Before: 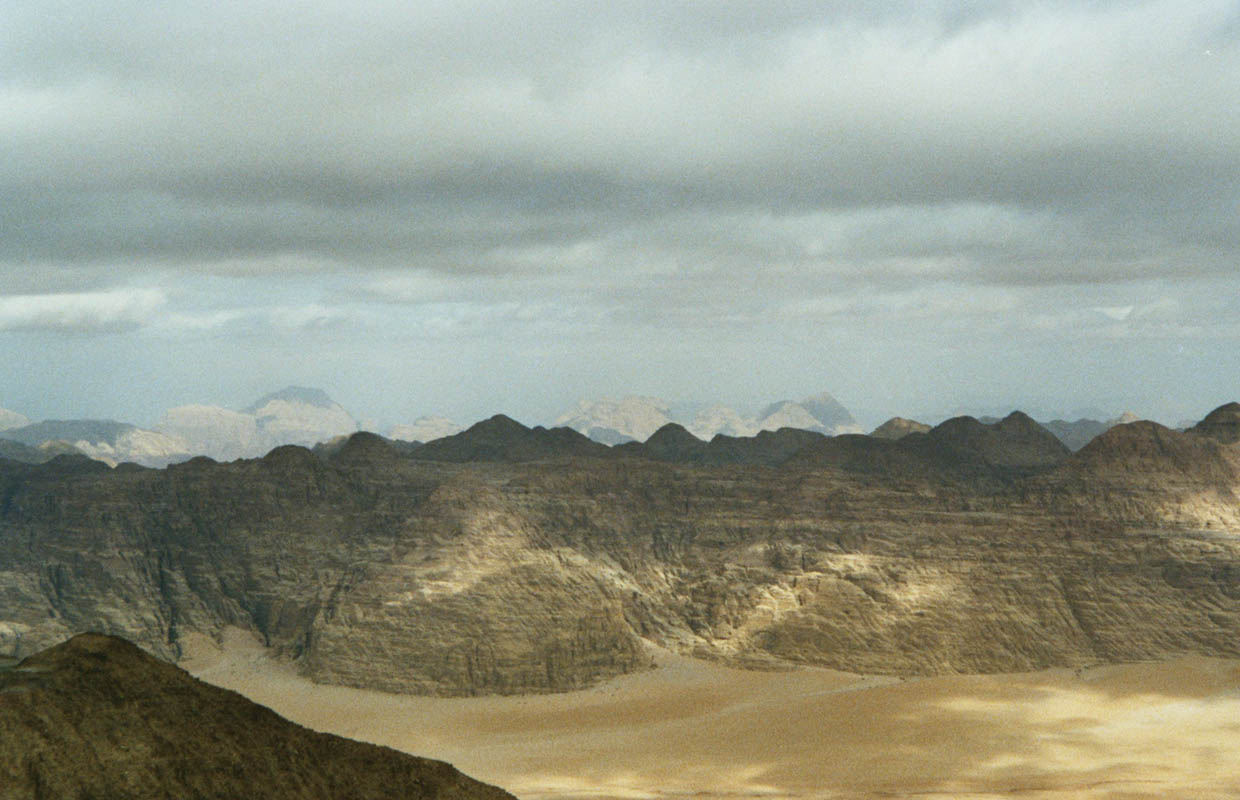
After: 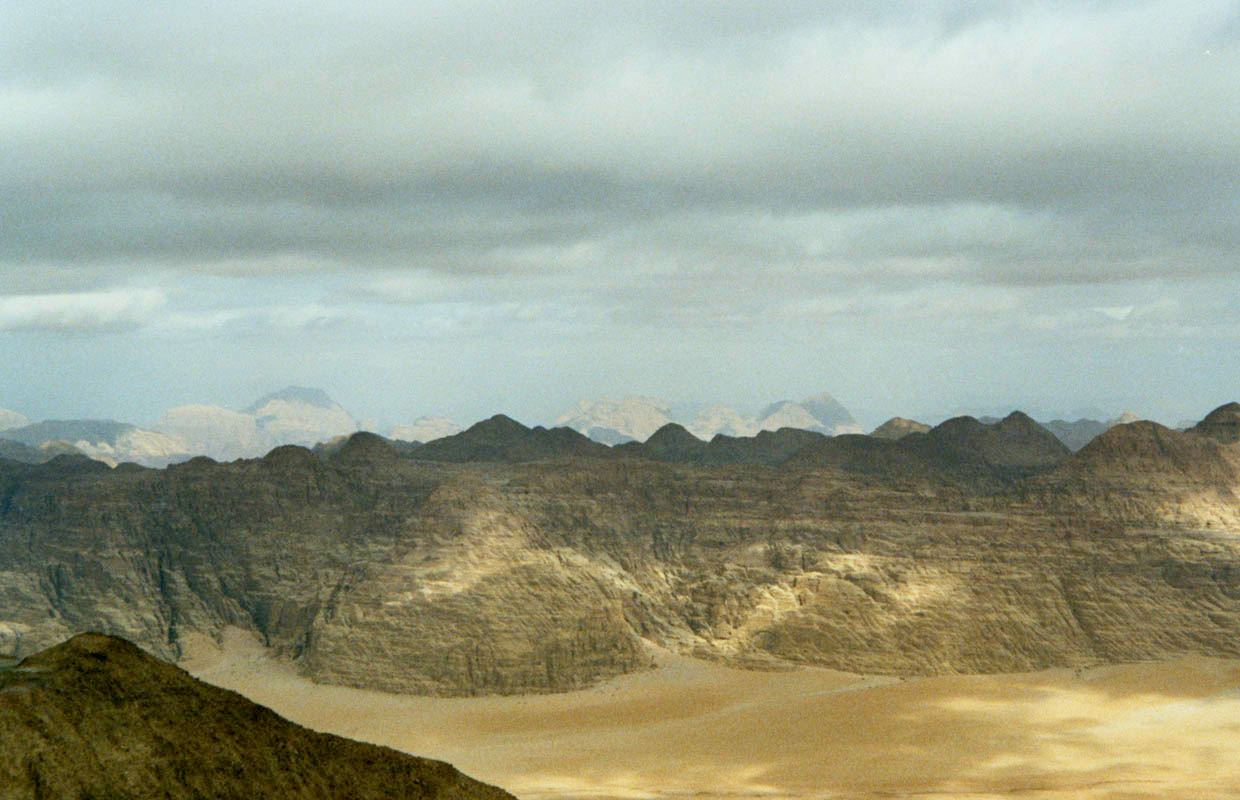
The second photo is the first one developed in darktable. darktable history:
exposure: black level correction 0.012, compensate highlight preservation false
contrast brightness saturation: contrast 0.07, brightness 0.08, saturation 0.18
